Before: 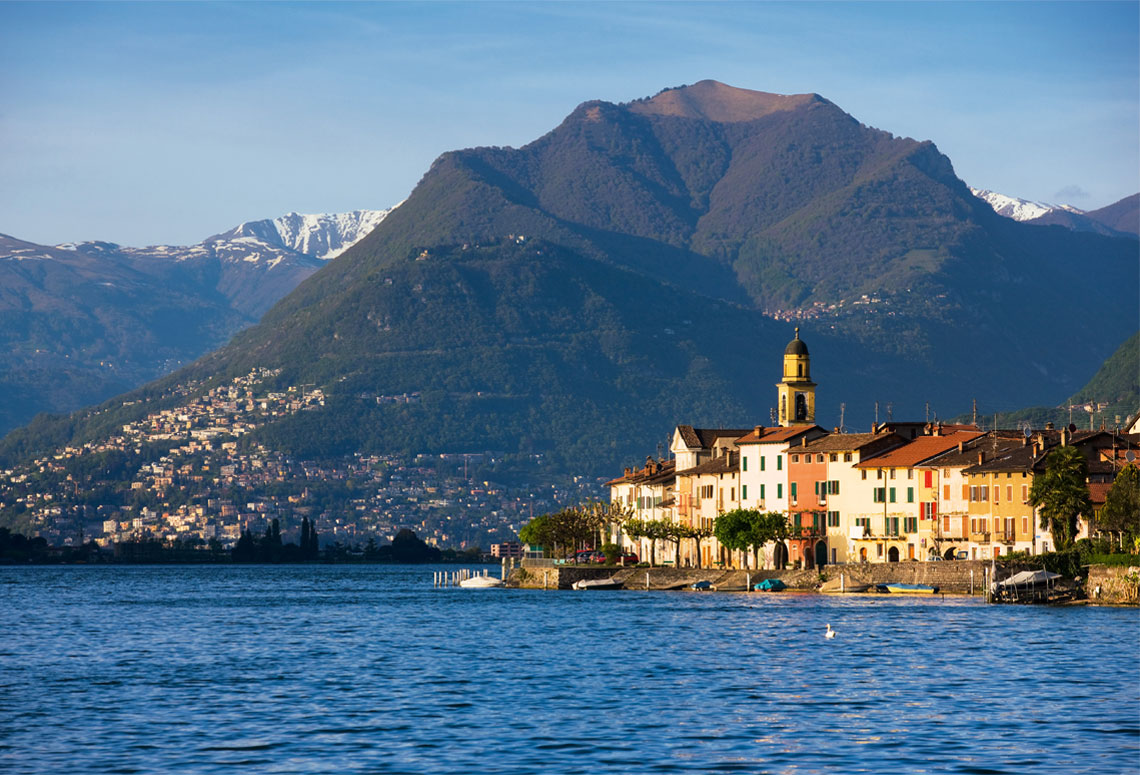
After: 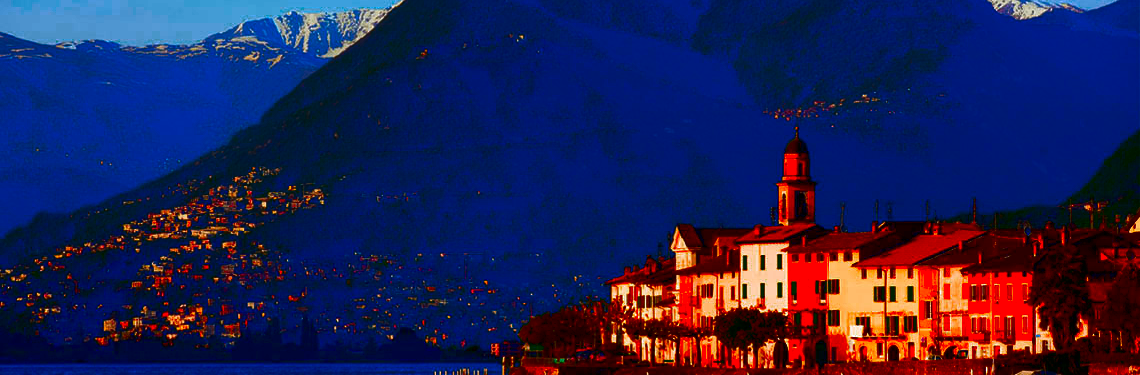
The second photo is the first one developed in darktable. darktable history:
contrast brightness saturation: brightness -1, saturation 1
crop and rotate: top 26.056%, bottom 25.543%
color zones: curves: ch0 [(0.473, 0.374) (0.742, 0.784)]; ch1 [(0.354, 0.737) (0.742, 0.705)]; ch2 [(0.318, 0.421) (0.758, 0.532)]
